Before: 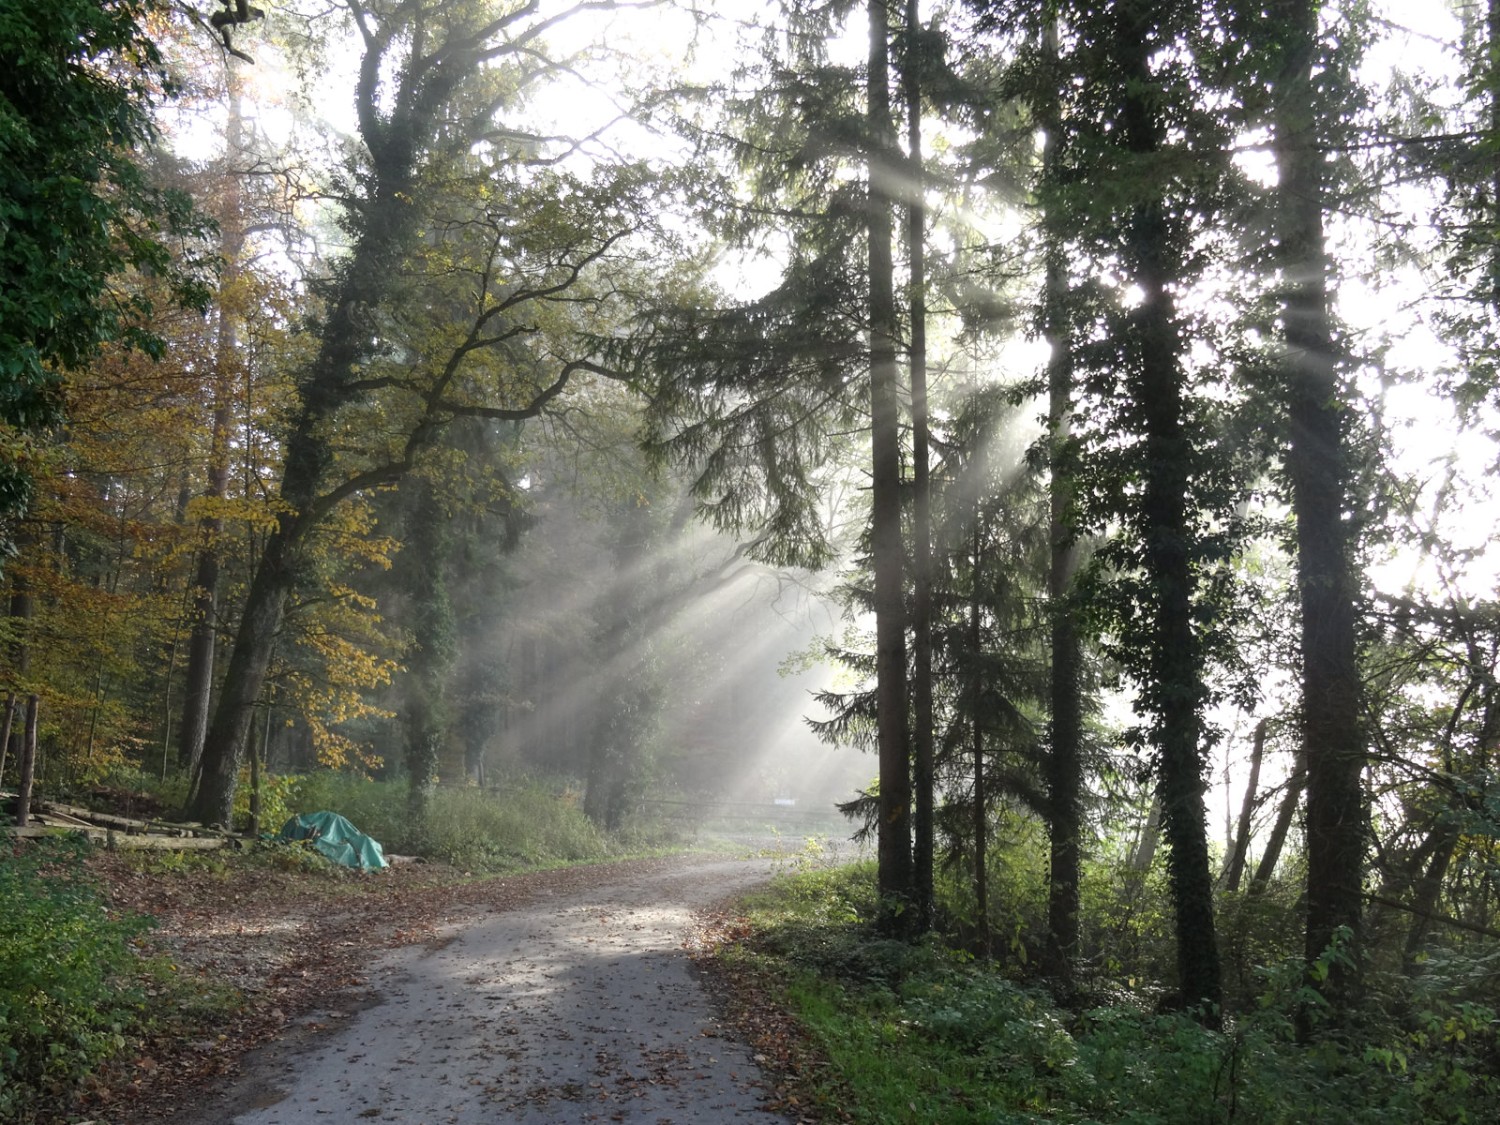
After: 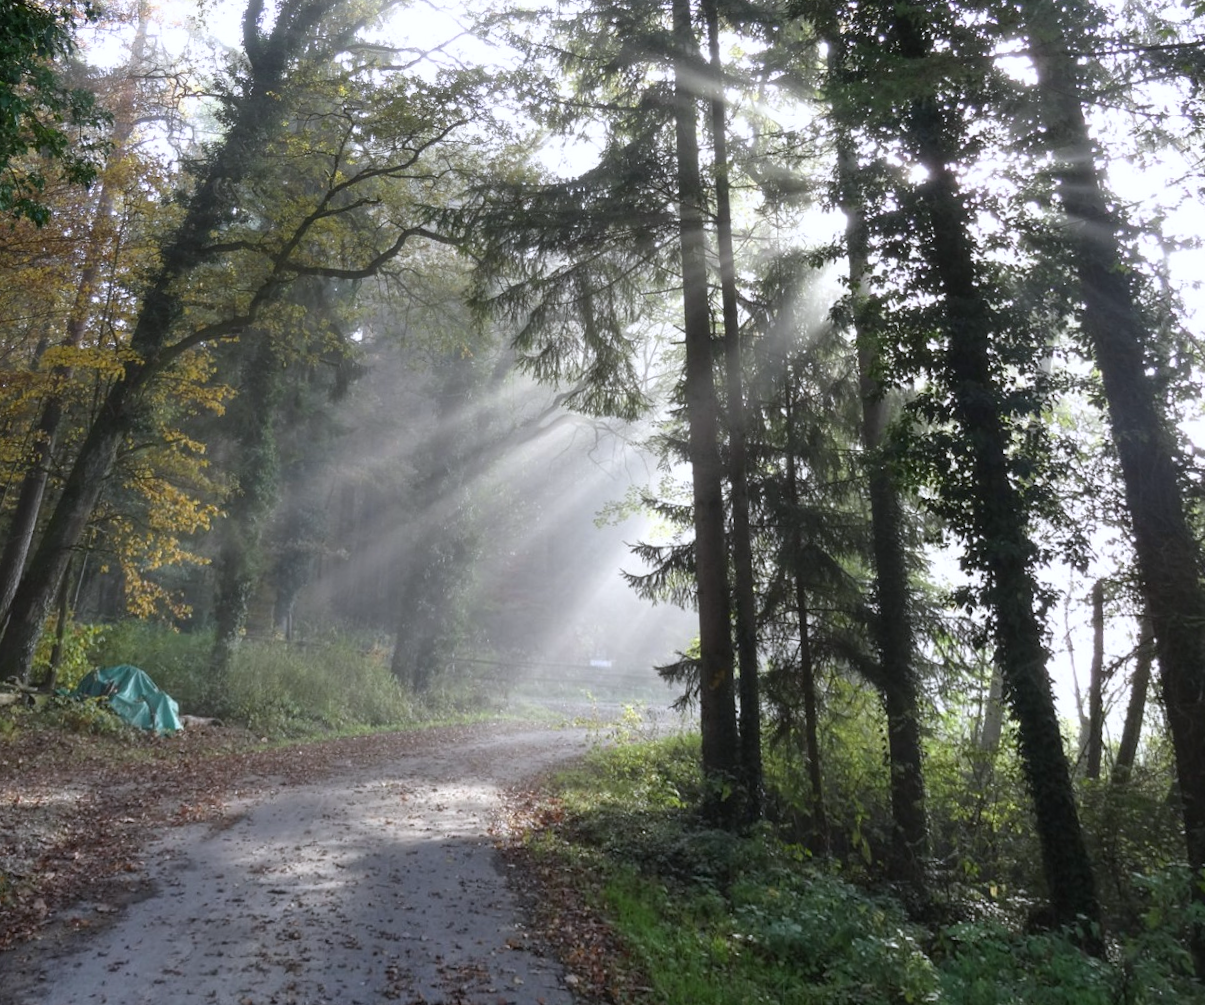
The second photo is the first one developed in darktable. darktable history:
rotate and perspective: rotation 0.72°, lens shift (vertical) -0.352, lens shift (horizontal) -0.051, crop left 0.152, crop right 0.859, crop top 0.019, crop bottom 0.964
crop: left 1.964%, top 3.251%, right 1.122%, bottom 4.933%
white balance: red 0.984, blue 1.059
